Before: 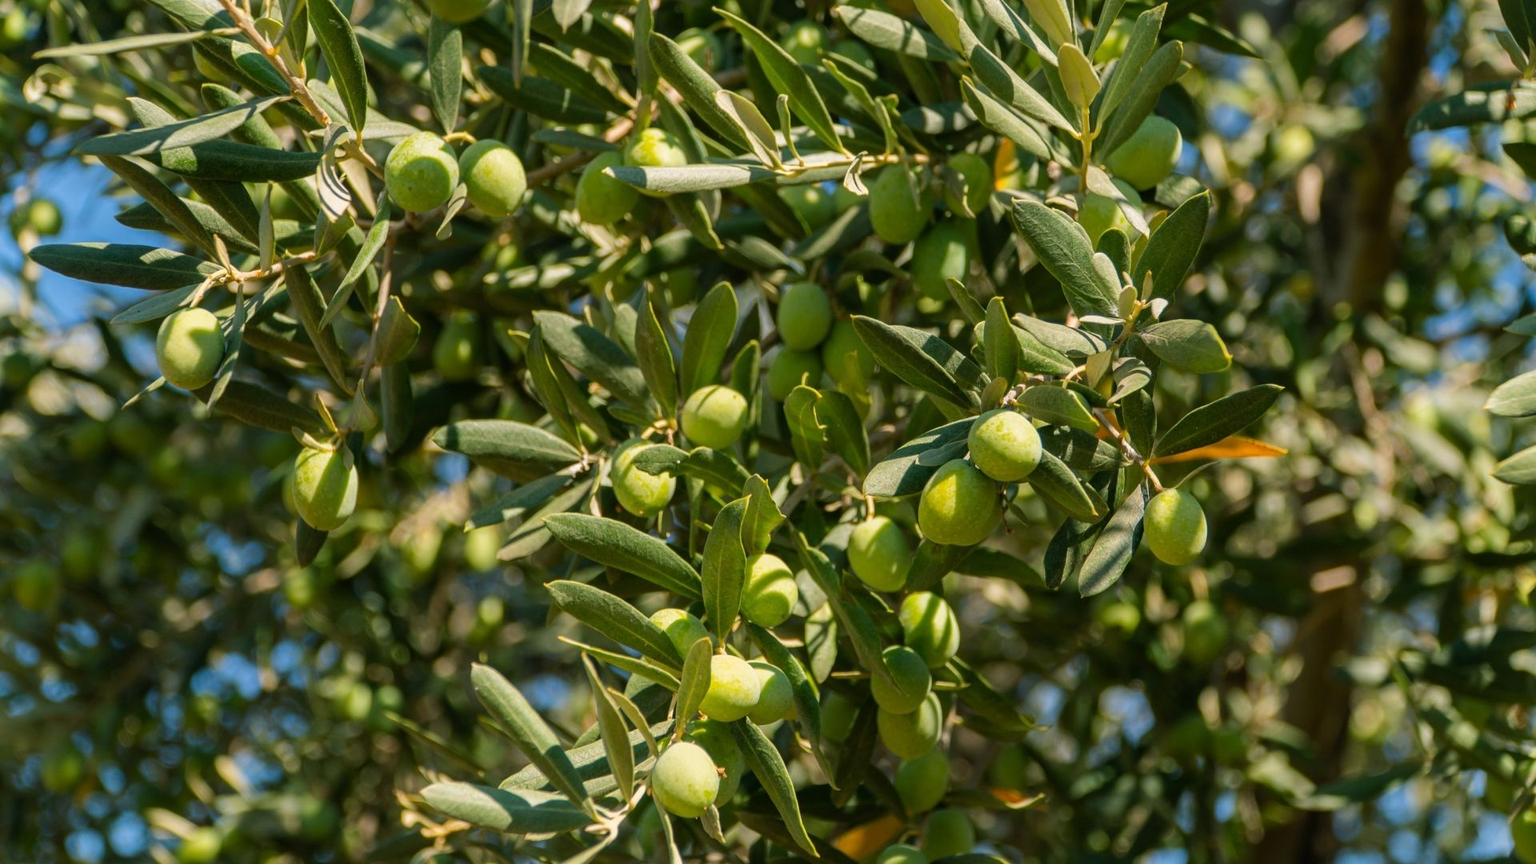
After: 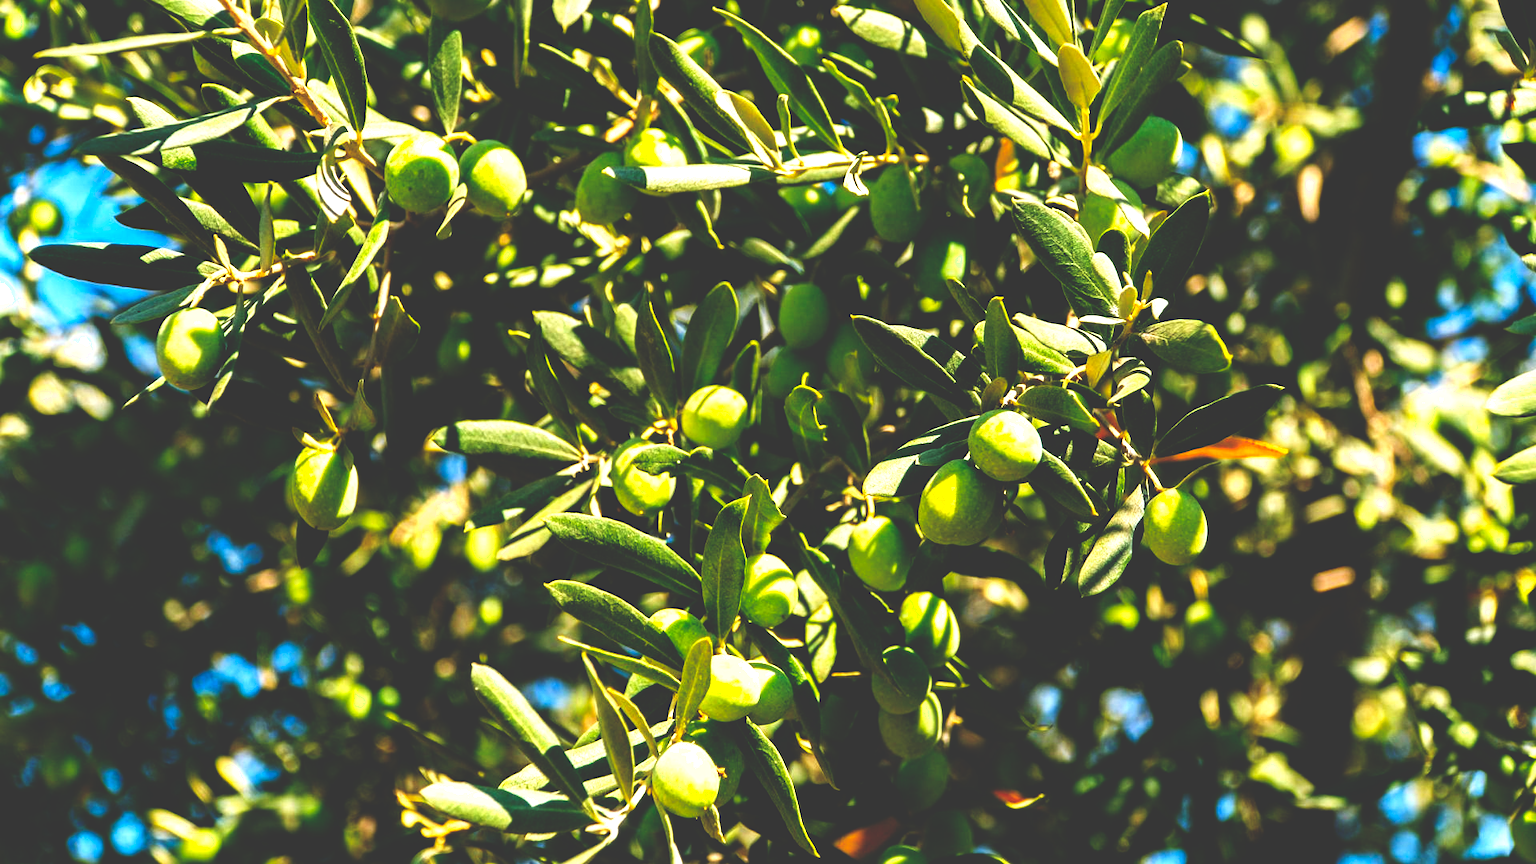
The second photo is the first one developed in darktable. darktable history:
exposure: exposure 1 EV, compensate highlight preservation false
base curve: curves: ch0 [(0, 0.036) (0.083, 0.04) (0.804, 1)], preserve colors none
